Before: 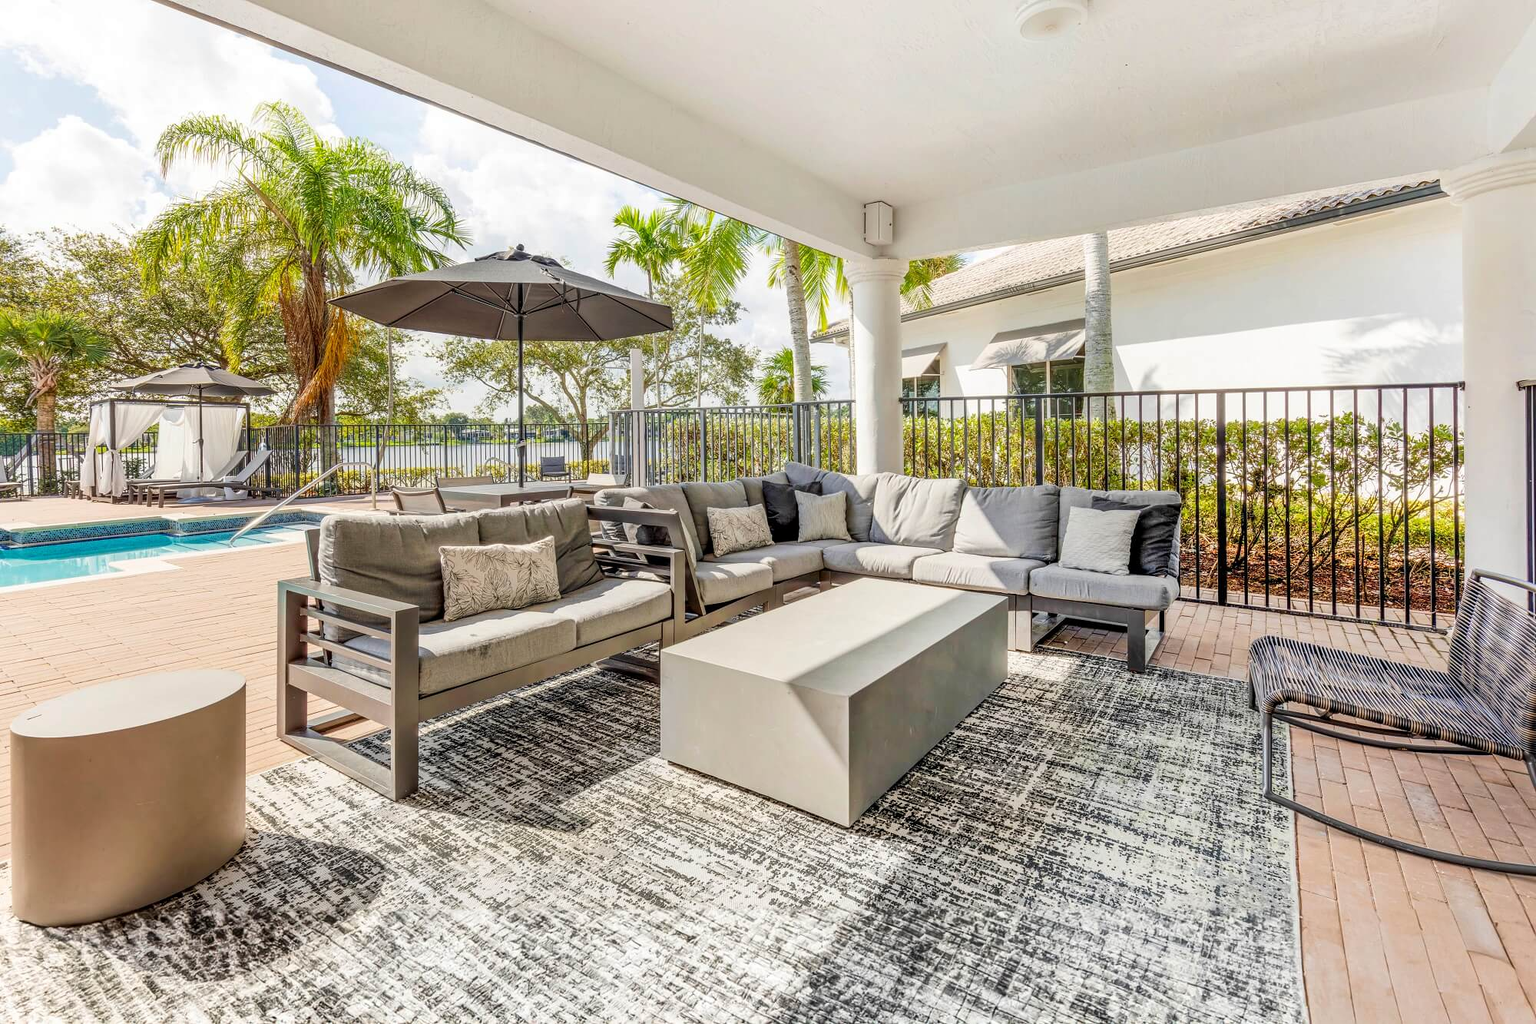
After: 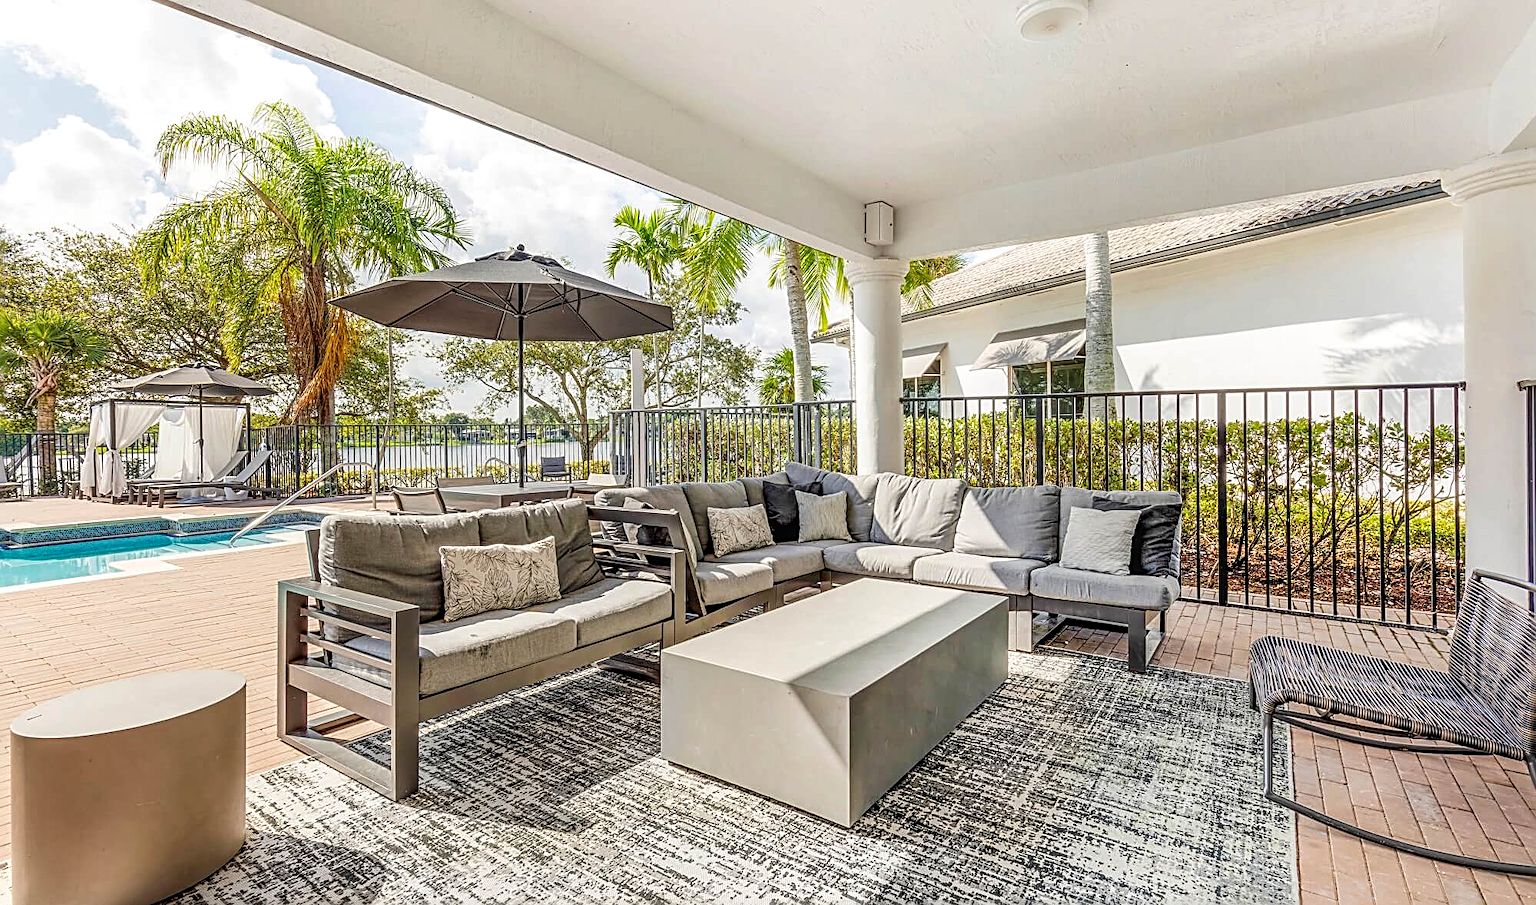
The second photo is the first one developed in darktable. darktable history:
crop and rotate: top 0%, bottom 11.49%
sharpen: radius 2.584, amount 0.688
local contrast: on, module defaults
